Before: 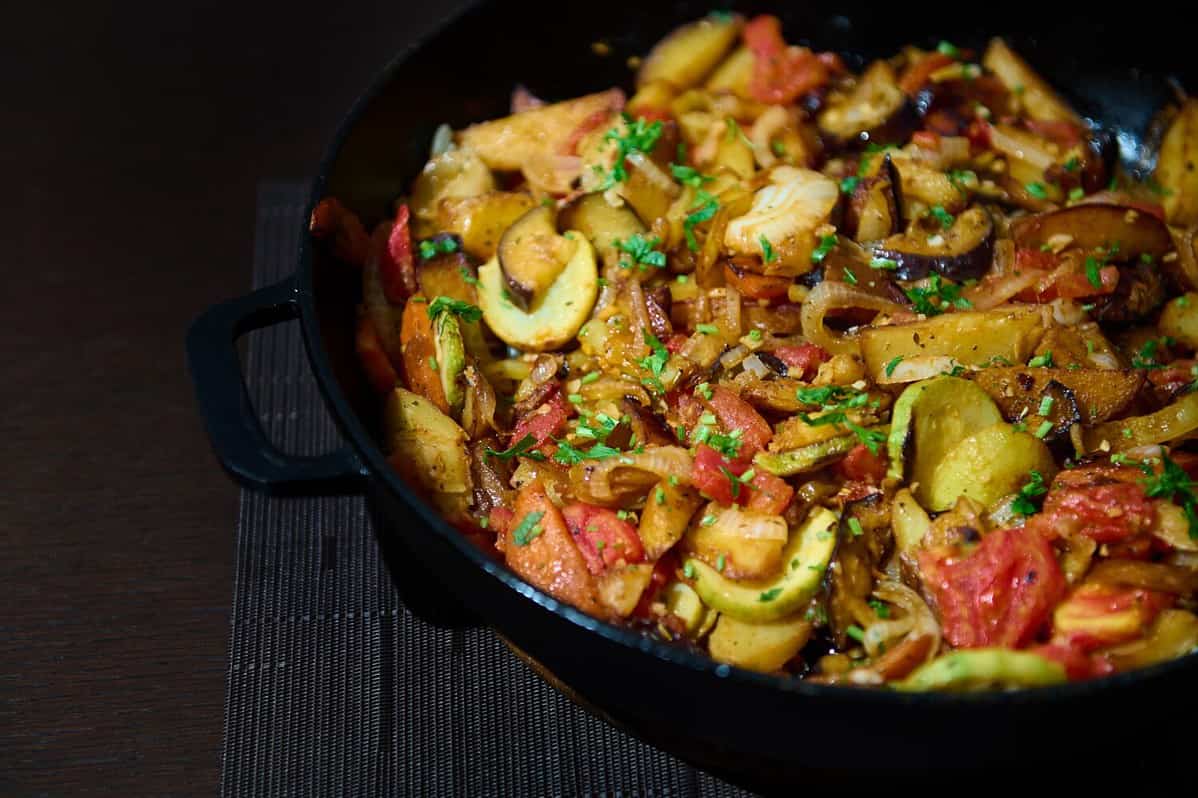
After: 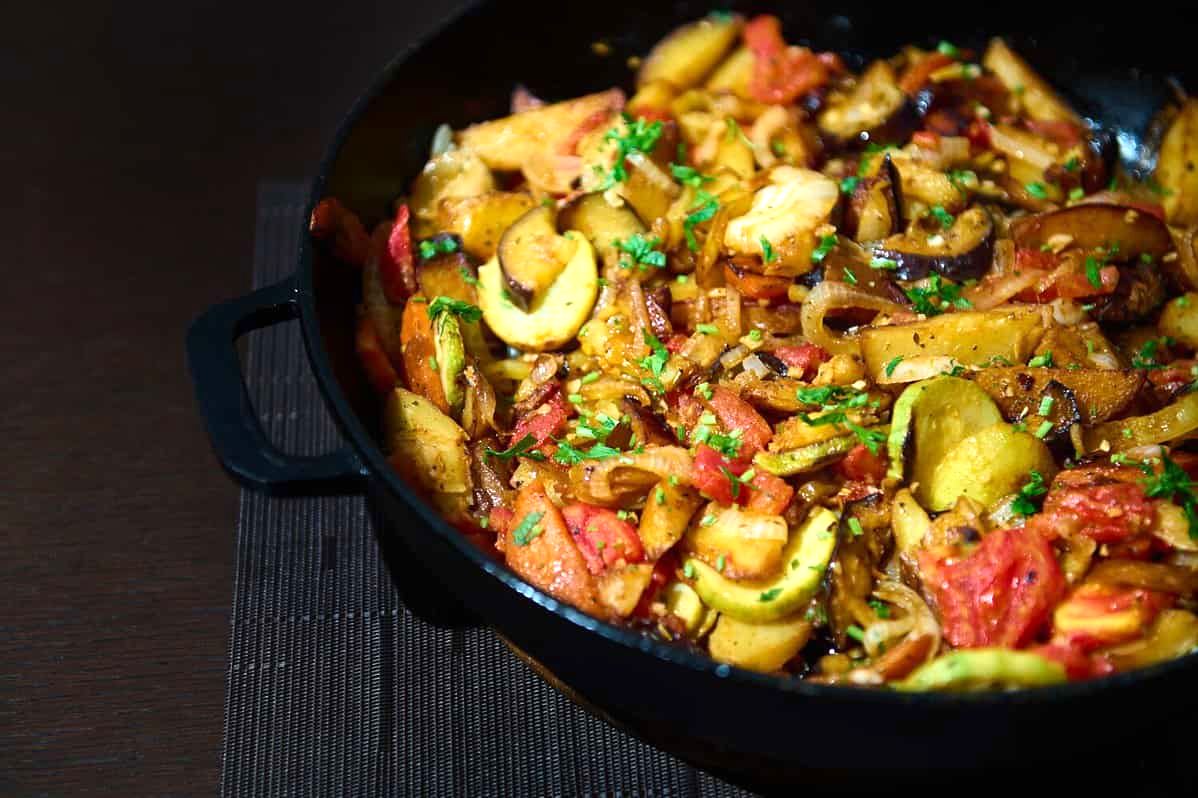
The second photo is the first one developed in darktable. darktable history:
exposure: black level correction 0, exposure 0.6 EV, compensate exposure bias true, compensate highlight preservation false
contrast brightness saturation: contrast 0.08, saturation 0.02
